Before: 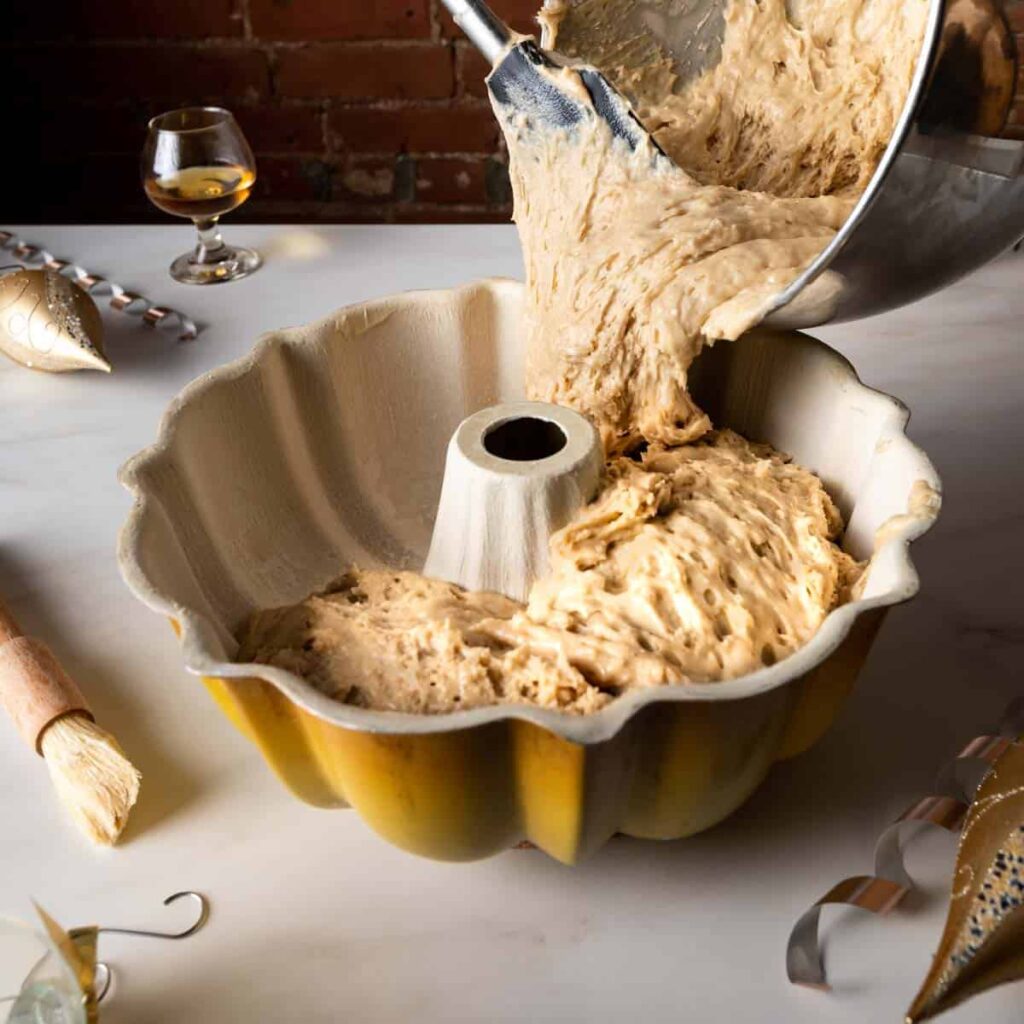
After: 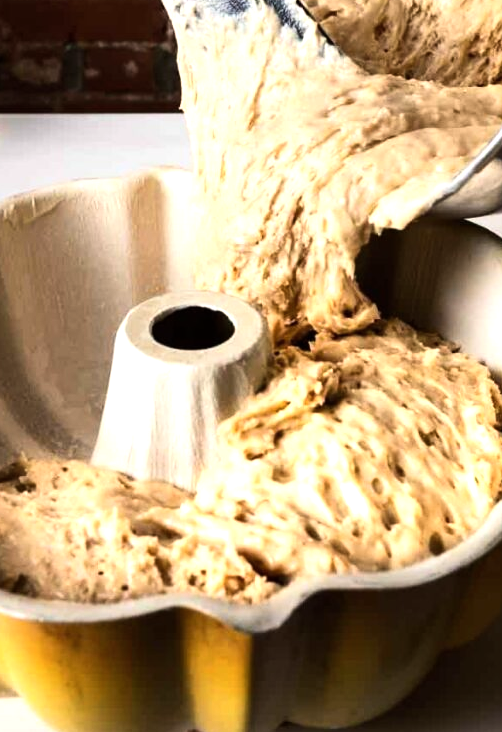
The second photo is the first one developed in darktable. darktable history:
crop: left 32.495%, top 10.919%, right 18.417%, bottom 17.578%
tone equalizer: -8 EV -0.779 EV, -7 EV -0.688 EV, -6 EV -0.586 EV, -5 EV -0.387 EV, -3 EV 0.379 EV, -2 EV 0.6 EV, -1 EV 0.68 EV, +0 EV 0.757 EV, edges refinement/feathering 500, mask exposure compensation -1.57 EV, preserve details no
tone curve: curves: ch0 [(0, 0) (0.003, 0.003) (0.011, 0.011) (0.025, 0.026) (0.044, 0.046) (0.069, 0.072) (0.1, 0.103) (0.136, 0.141) (0.177, 0.184) (0.224, 0.233) (0.277, 0.287) (0.335, 0.348) (0.399, 0.414) (0.468, 0.486) (0.543, 0.563) (0.623, 0.647) (0.709, 0.736) (0.801, 0.831) (0.898, 0.92) (1, 1)], color space Lab, independent channels, preserve colors none
